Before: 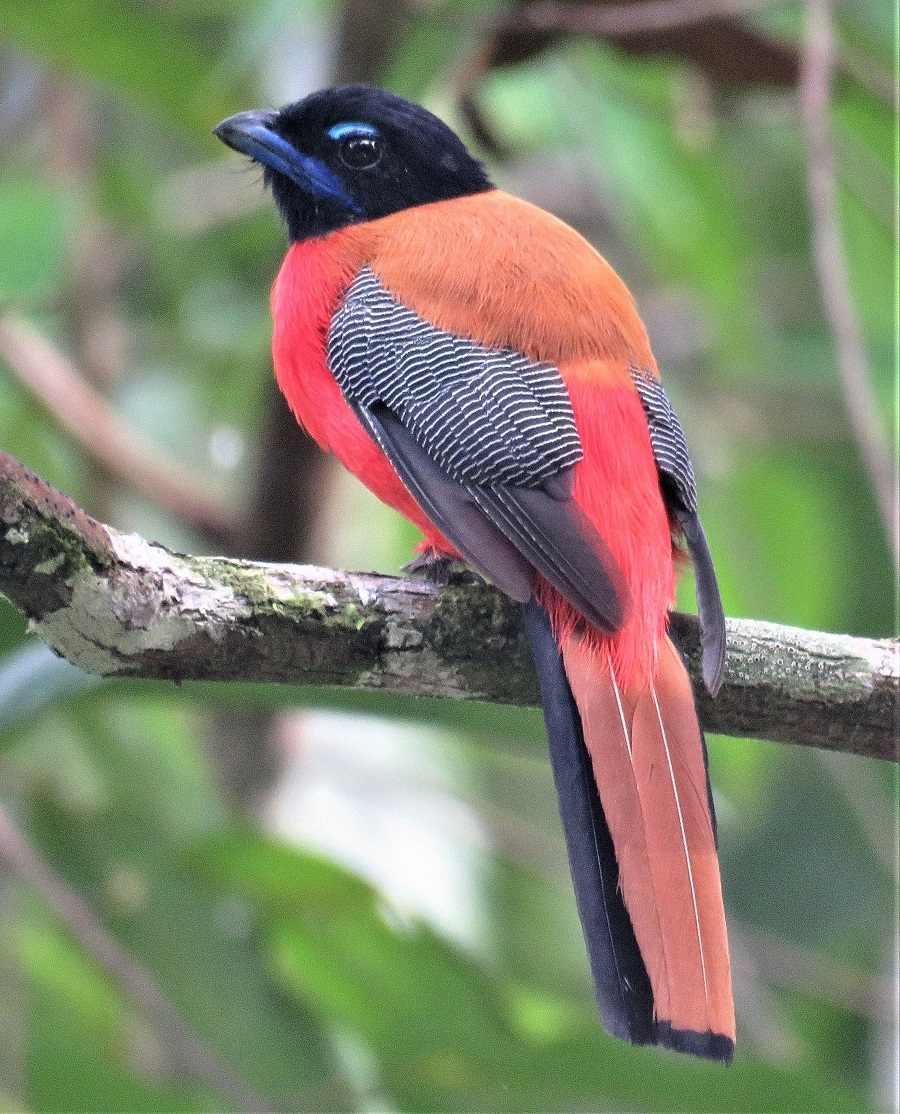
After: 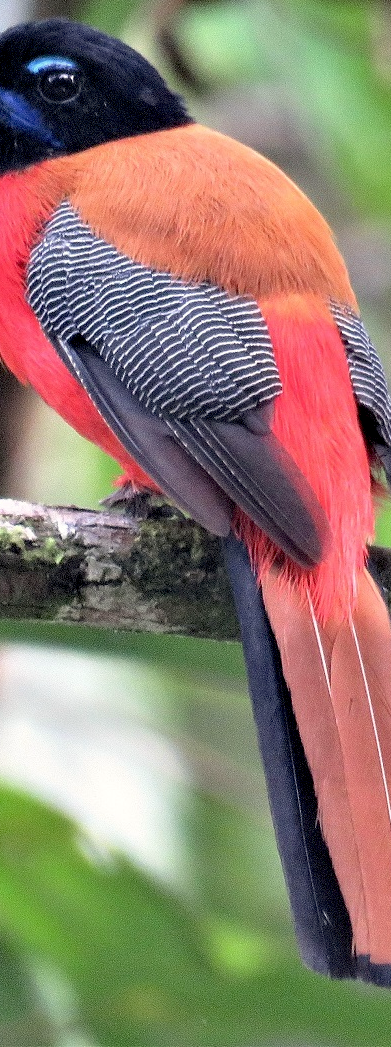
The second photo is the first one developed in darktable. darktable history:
color correction: highlights b* 2.93
crop: left 33.51%, top 5.98%, right 22.986%
exposure: black level correction 0.01, exposure 0.016 EV, compensate exposure bias true, compensate highlight preservation false
